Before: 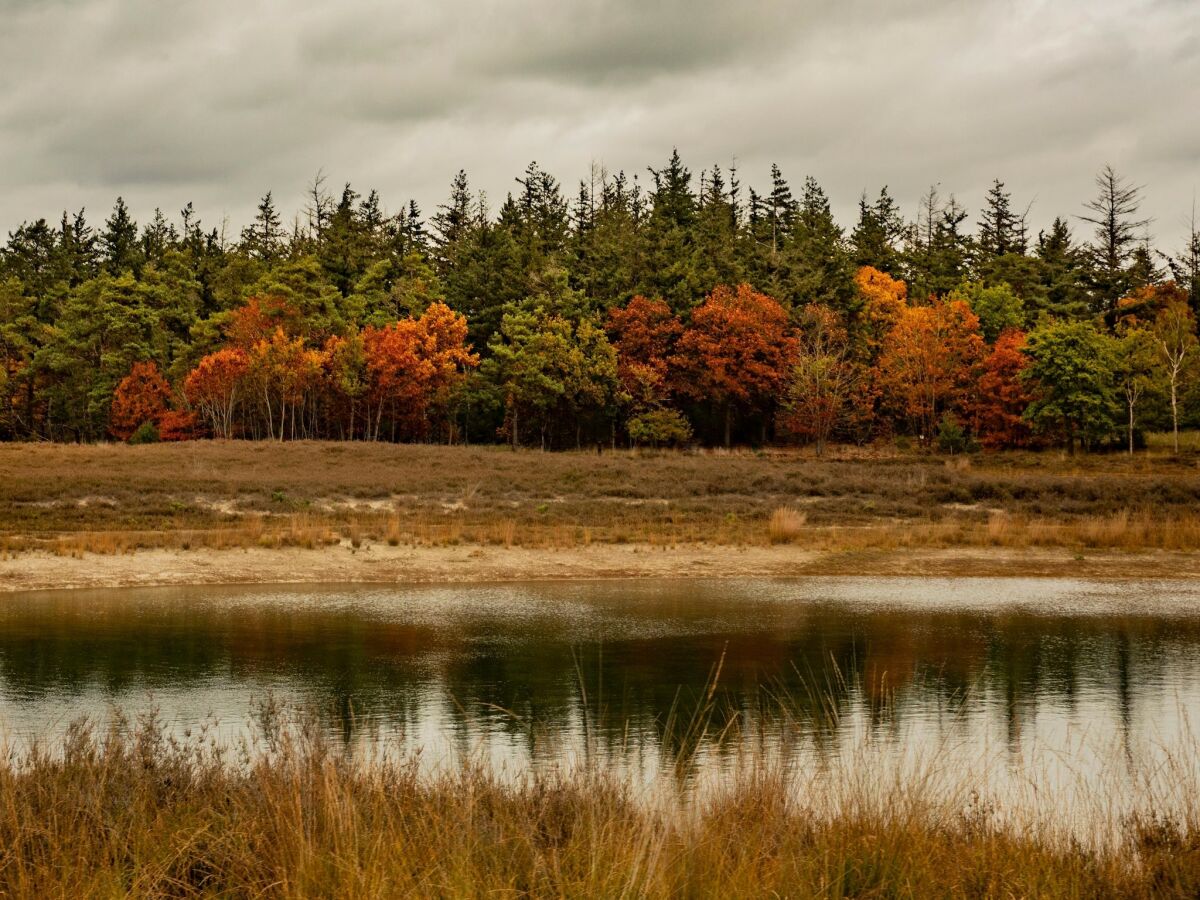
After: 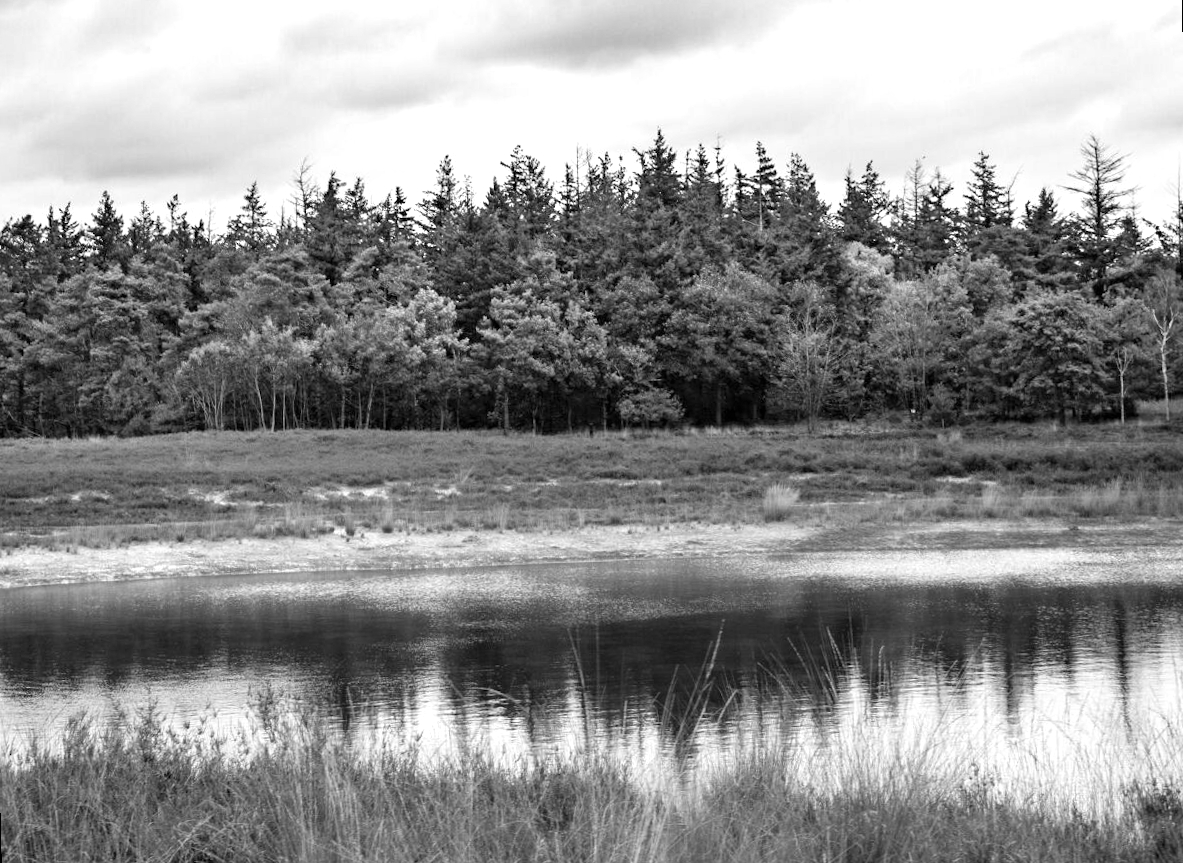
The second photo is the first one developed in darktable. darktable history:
exposure: exposure 0.921 EV, compensate highlight preservation false
color balance rgb: perceptual saturation grading › global saturation 20%, perceptual saturation grading › highlights -25%, perceptual saturation grading › shadows 25%
monochrome: a 16.01, b -2.65, highlights 0.52
rotate and perspective: rotation -1.42°, crop left 0.016, crop right 0.984, crop top 0.035, crop bottom 0.965
